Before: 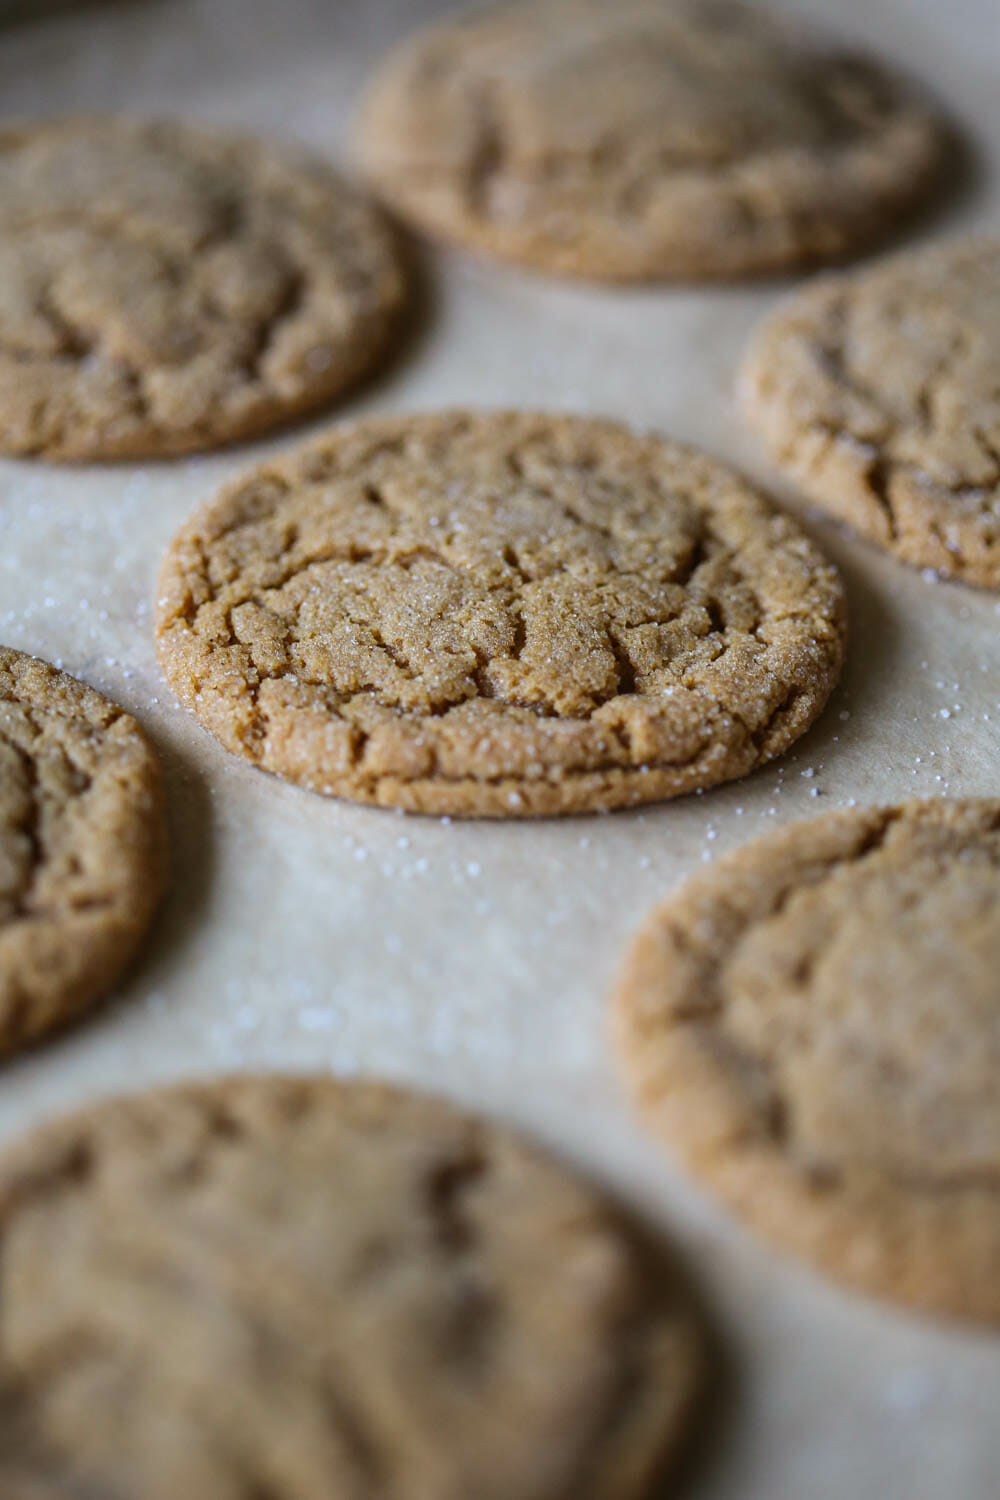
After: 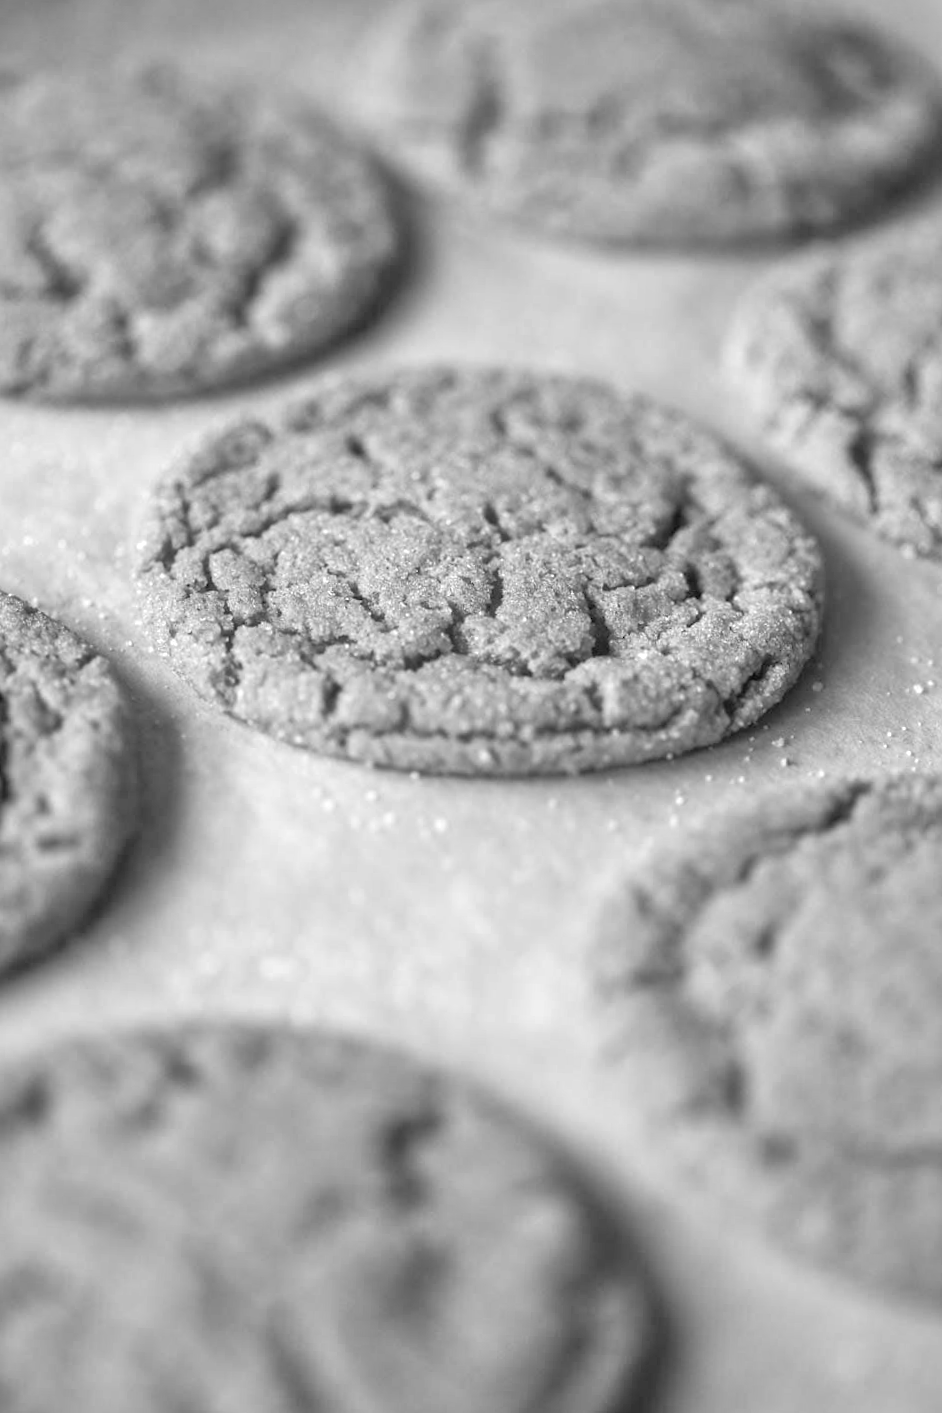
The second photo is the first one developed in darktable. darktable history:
crop and rotate: angle -2.38°
monochrome: on, module defaults
tone equalizer: -7 EV 0.15 EV, -6 EV 0.6 EV, -5 EV 1.15 EV, -4 EV 1.33 EV, -3 EV 1.15 EV, -2 EV 0.6 EV, -1 EV 0.15 EV, mask exposure compensation -0.5 EV
exposure: black level correction 0, exposure 0.5 EV, compensate highlight preservation false
